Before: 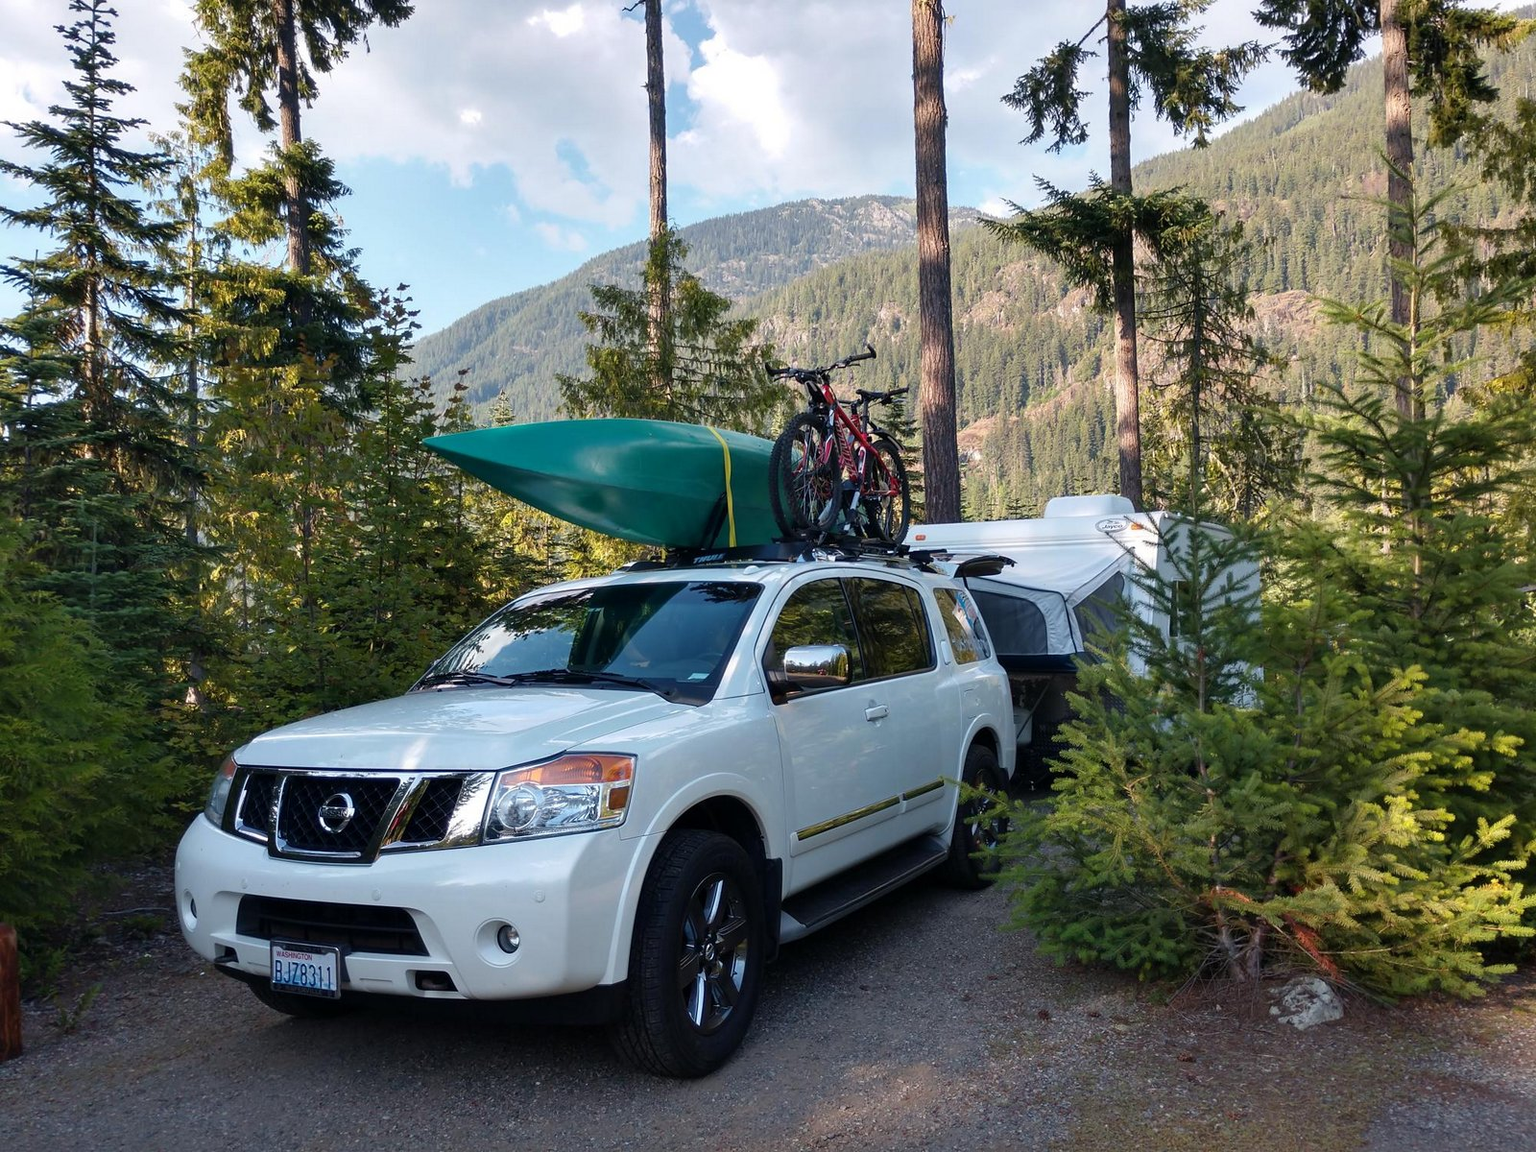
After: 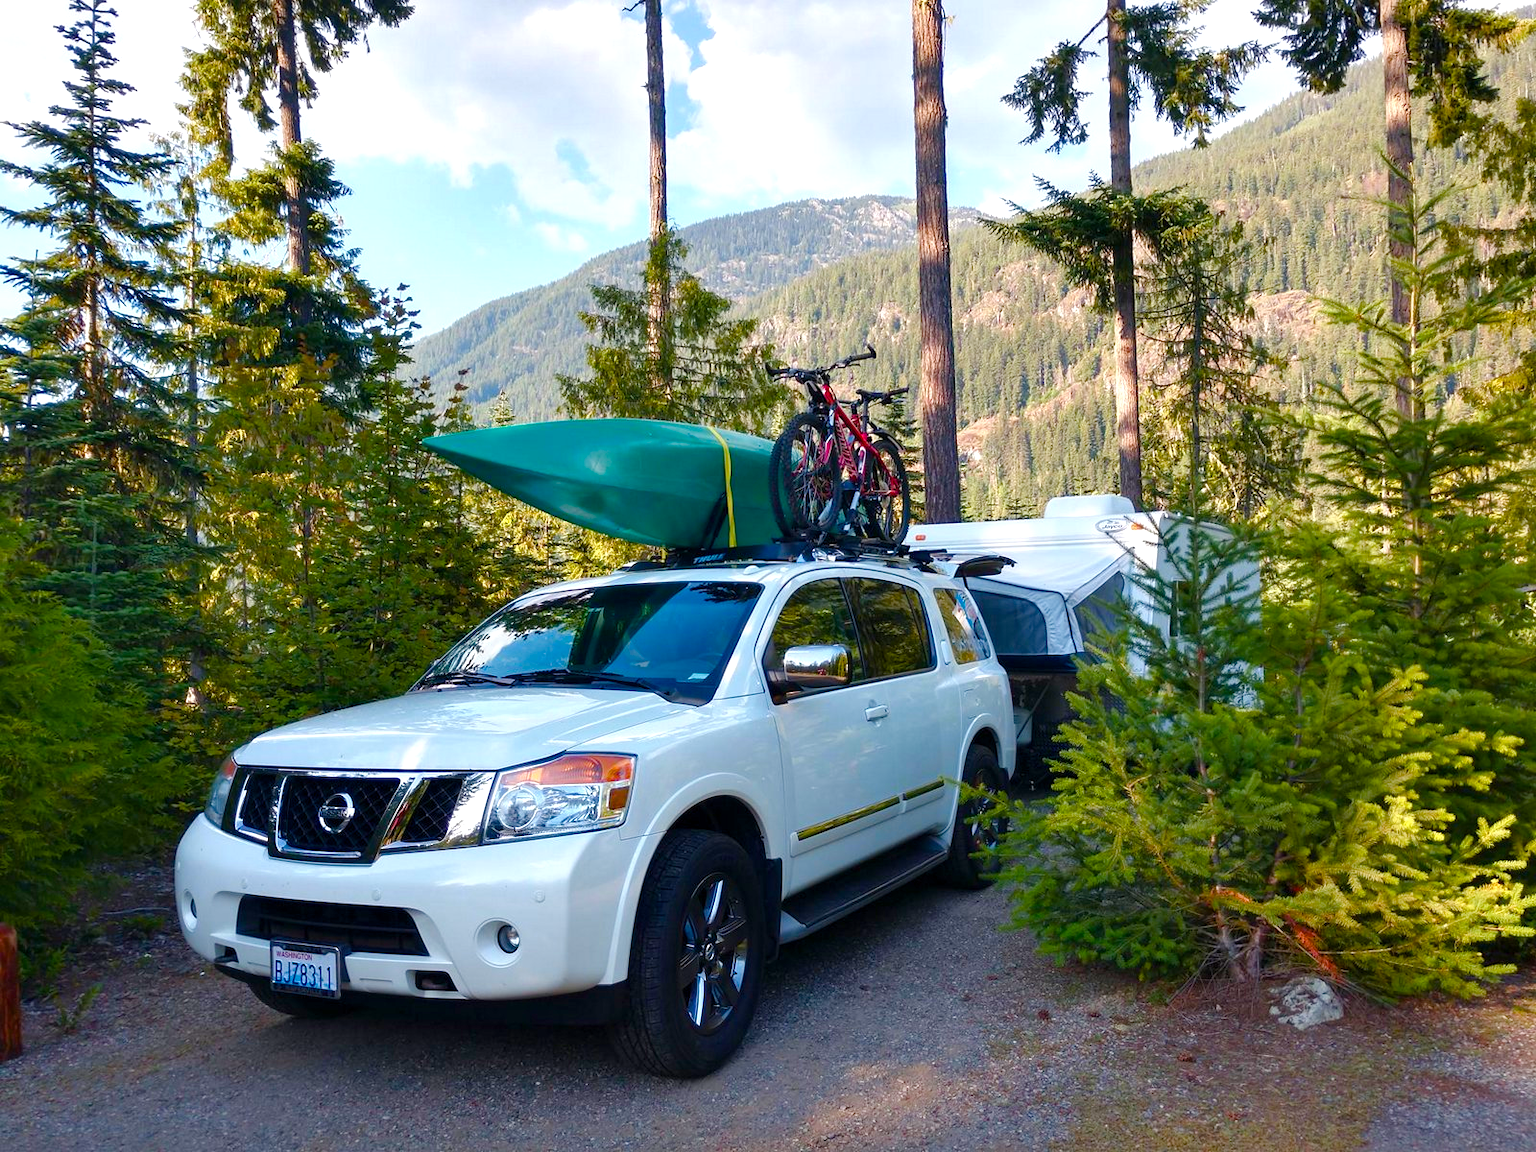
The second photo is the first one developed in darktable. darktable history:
color balance rgb: linear chroma grading › global chroma 14.847%, perceptual saturation grading › global saturation 20%, perceptual saturation grading › highlights -50.325%, perceptual saturation grading › shadows 30.86%, perceptual brilliance grading › global brilliance 10.233%, perceptual brilliance grading › shadows 15.064%, global vibrance 24.292%
